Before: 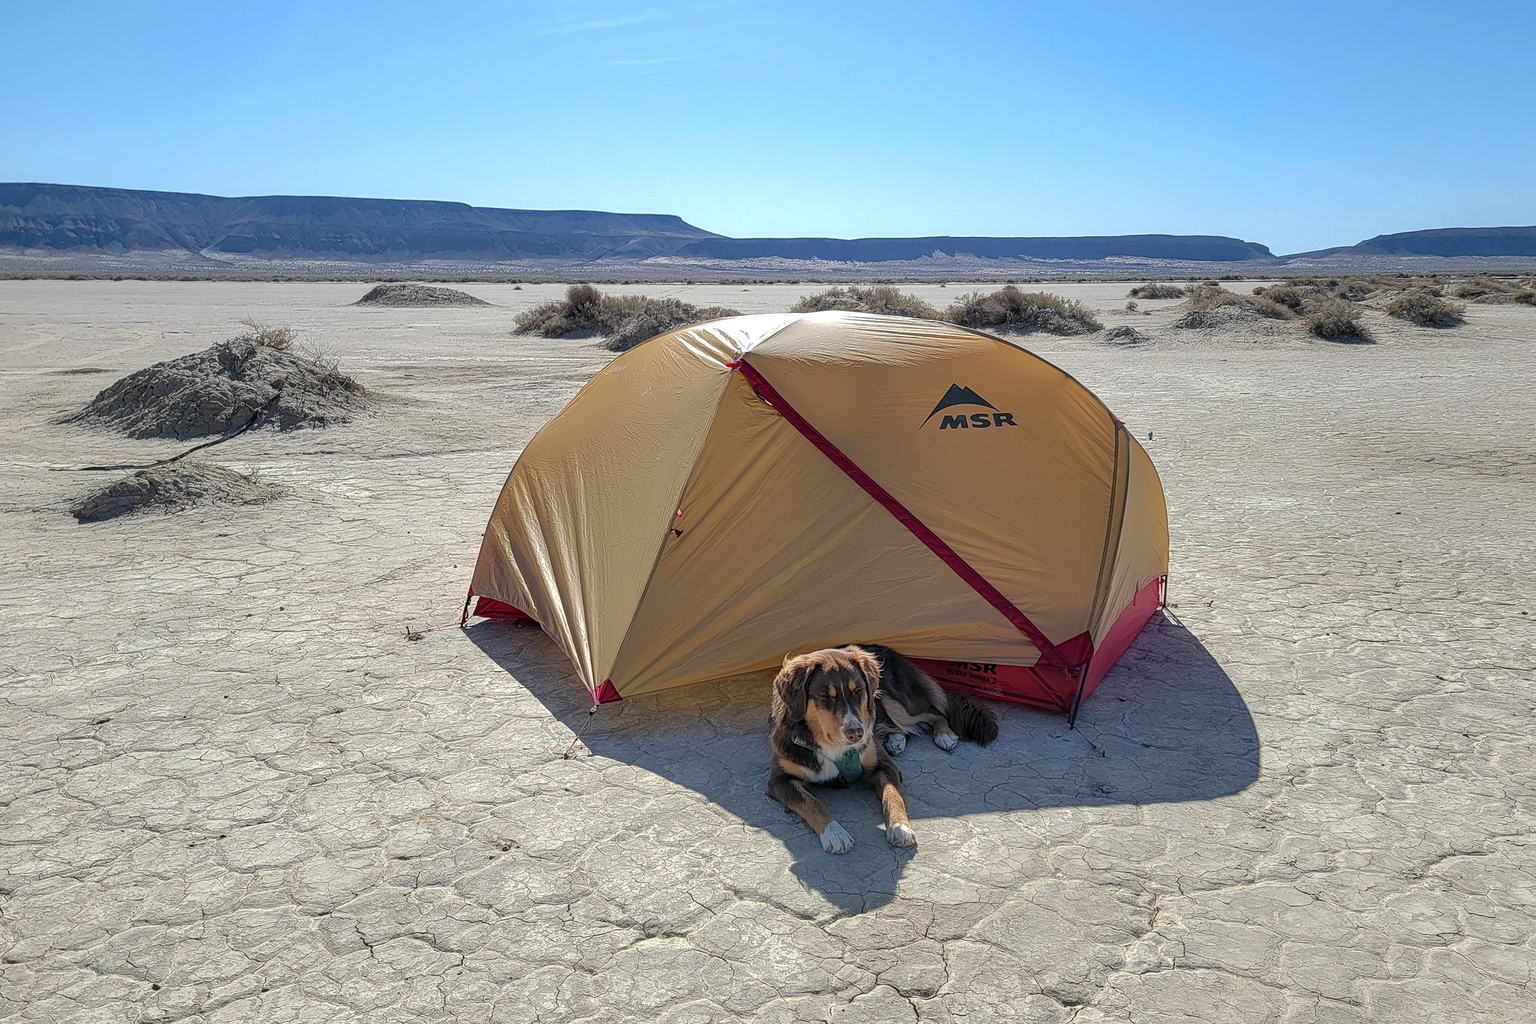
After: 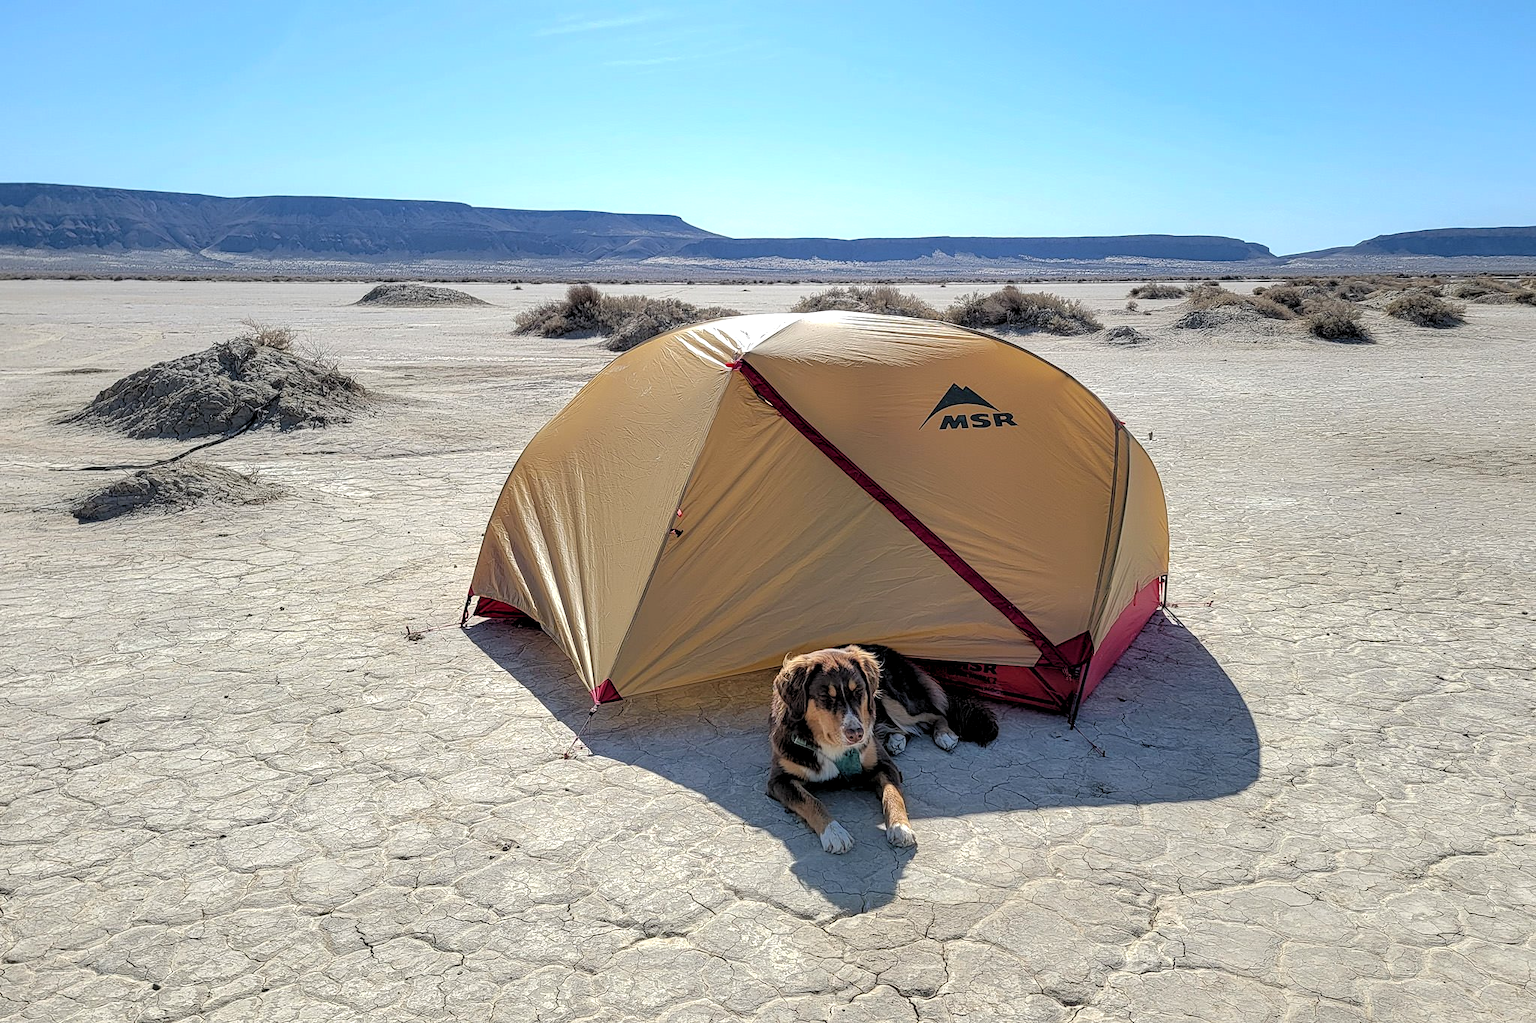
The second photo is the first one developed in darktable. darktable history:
exposure: black level correction 0.001, compensate highlight preservation false
rgb levels: levels [[0.01, 0.419, 0.839], [0, 0.5, 1], [0, 0.5, 1]]
